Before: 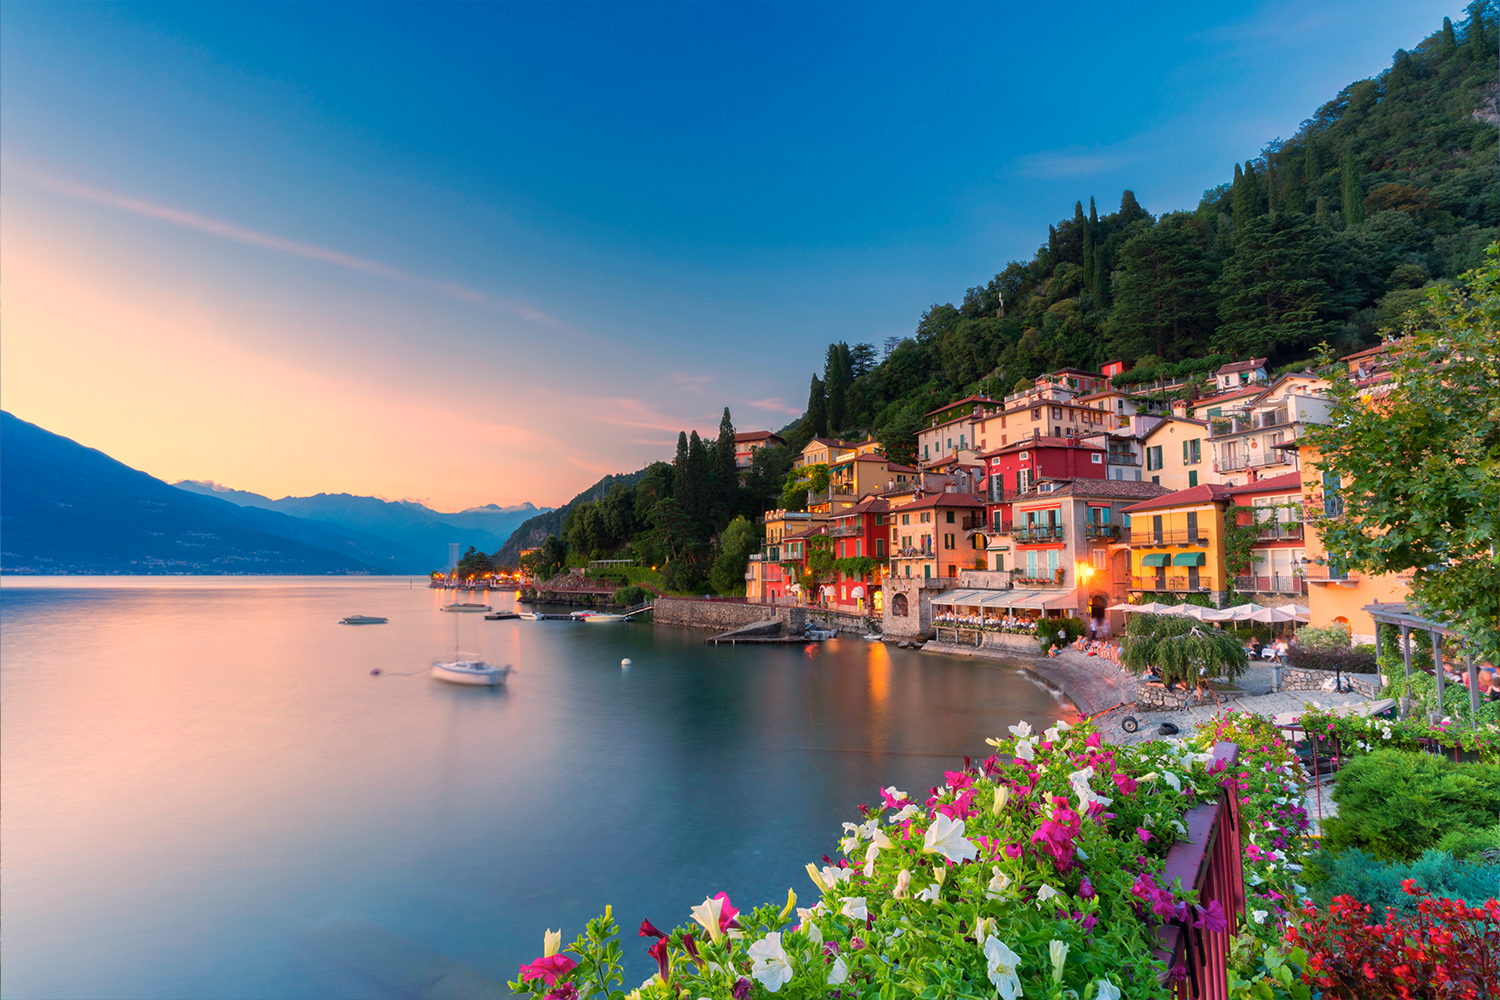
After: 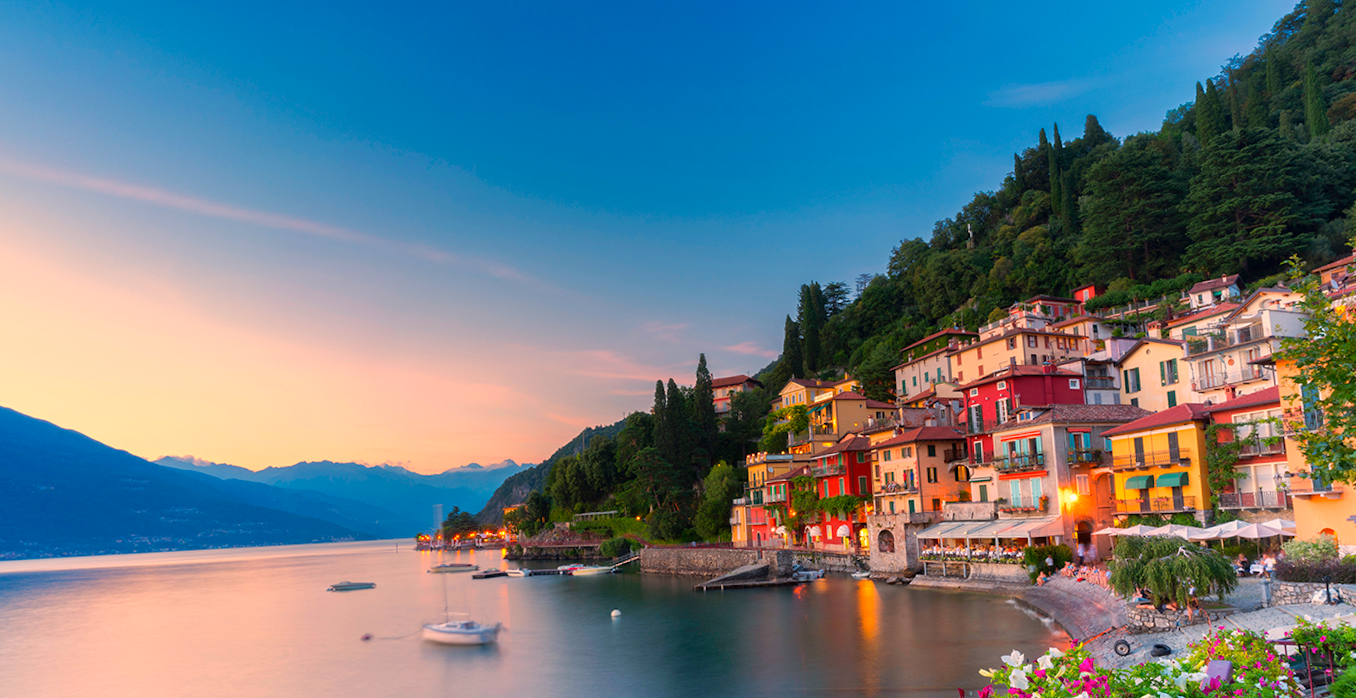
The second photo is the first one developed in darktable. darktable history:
color balance: output saturation 110%
crop: left 3.015%, top 8.969%, right 9.647%, bottom 26.457%
rotate and perspective: rotation -3.18°, automatic cropping off
